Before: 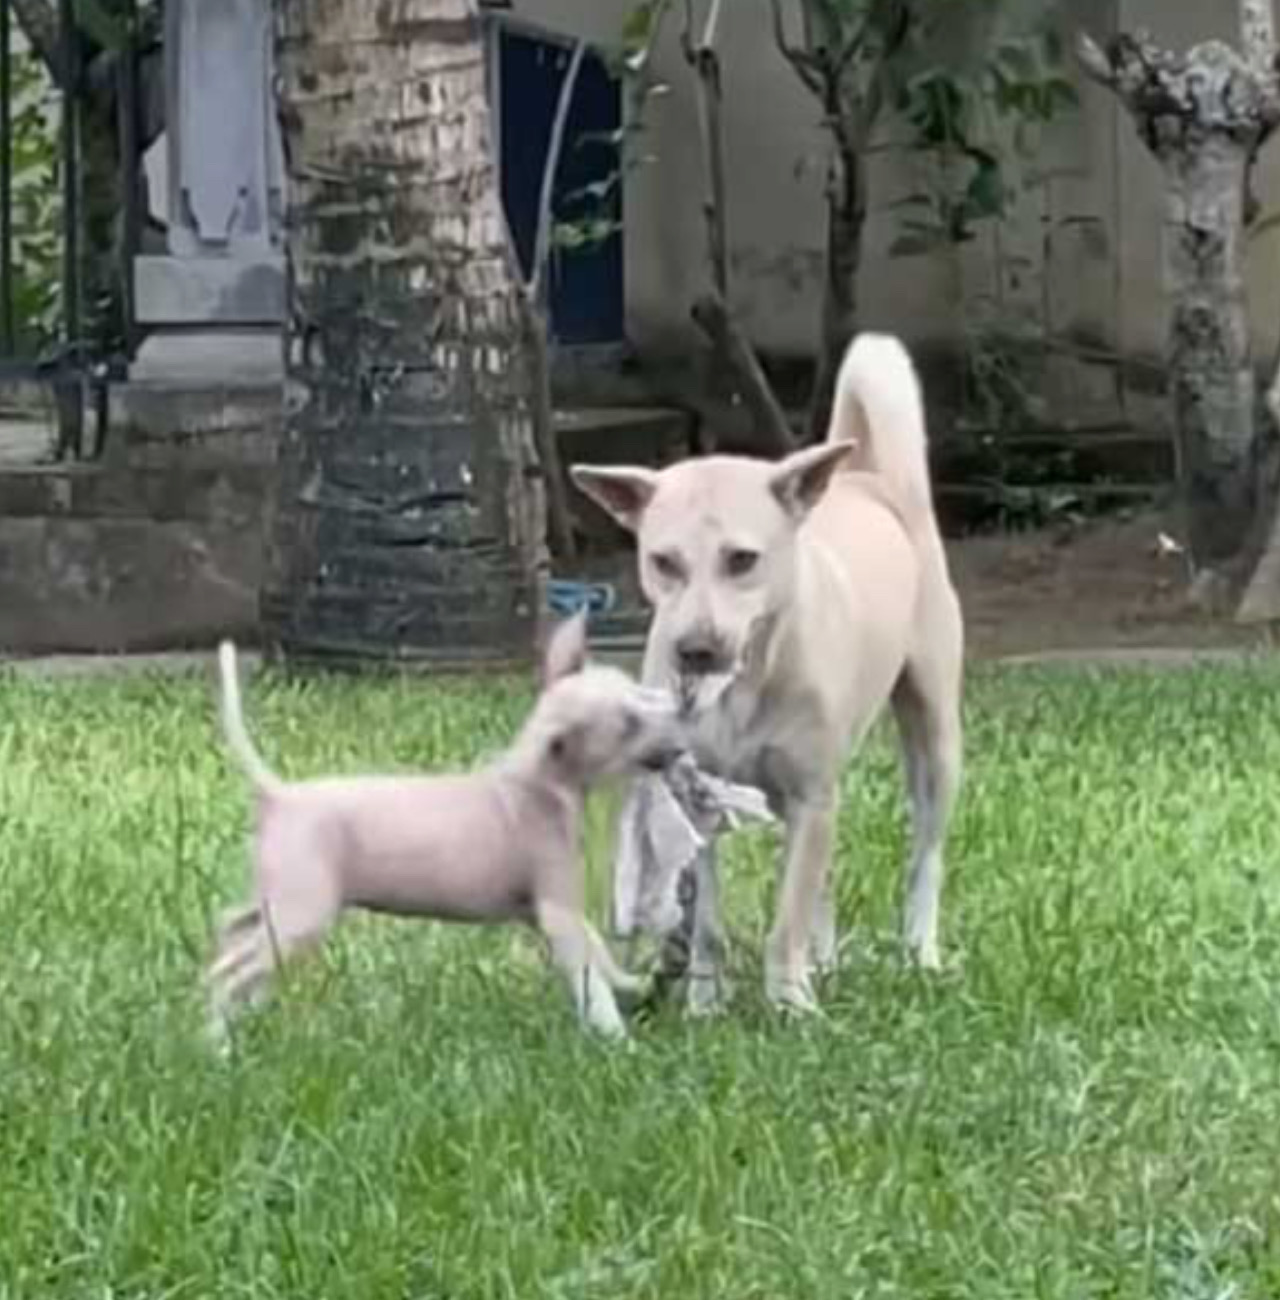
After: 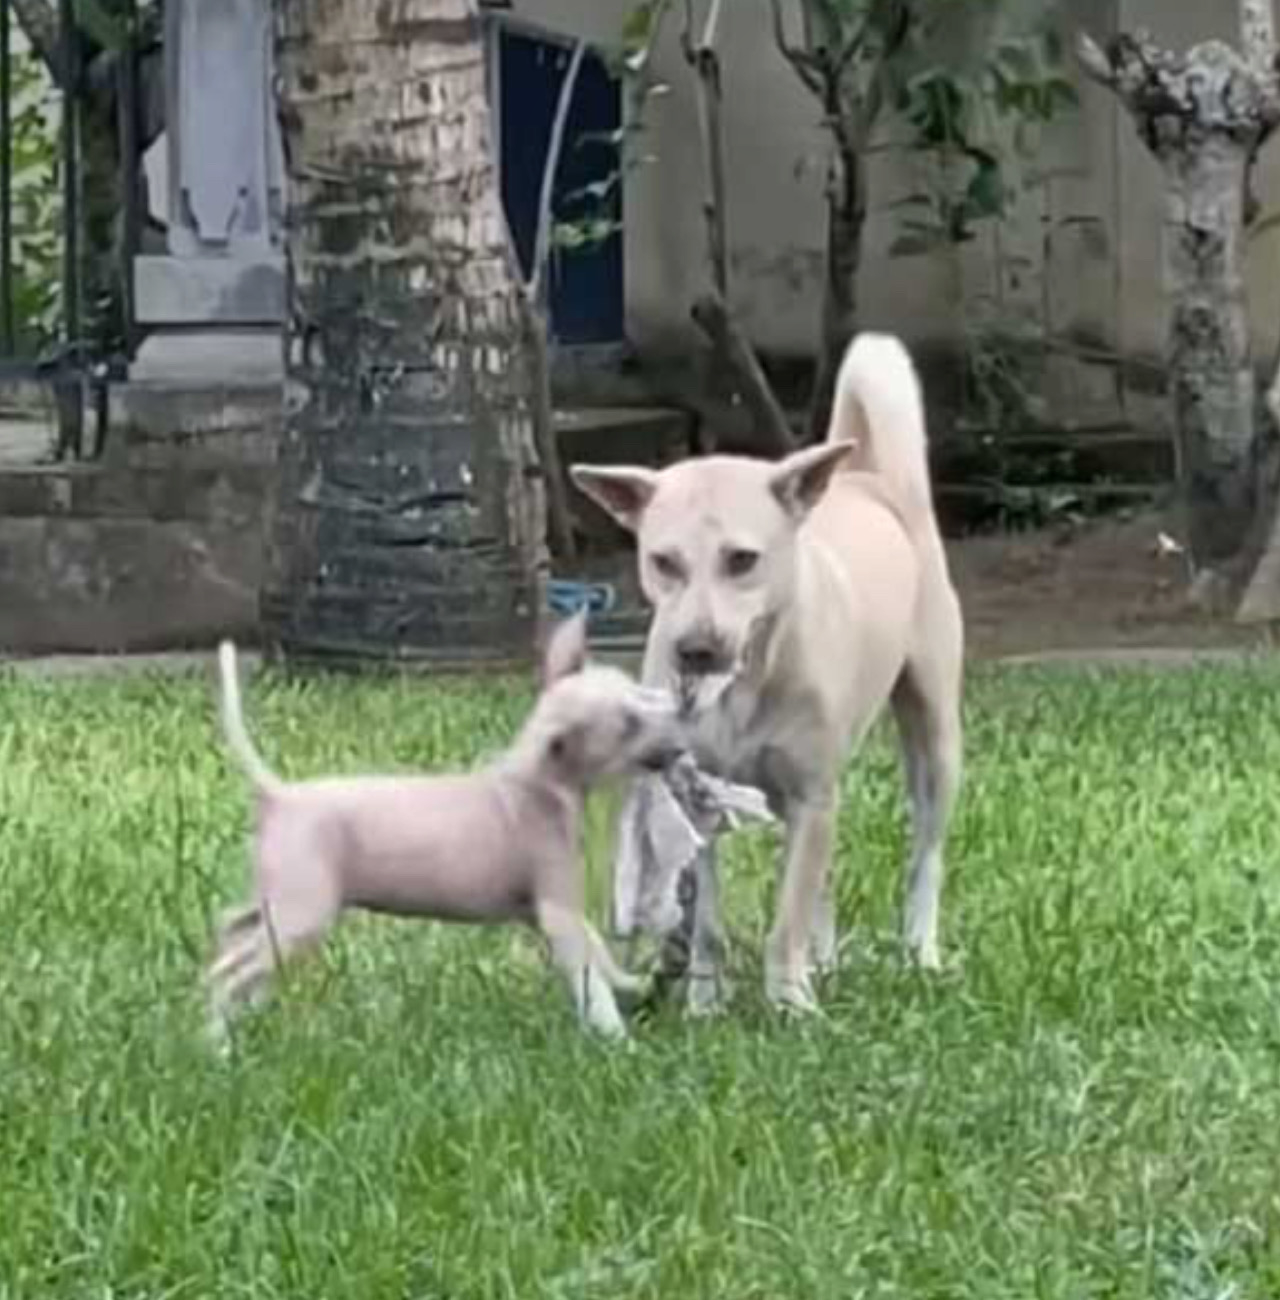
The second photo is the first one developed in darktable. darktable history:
tone equalizer: edges refinement/feathering 500, mask exposure compensation -1.57 EV, preserve details no
shadows and highlights: low approximation 0.01, soften with gaussian
